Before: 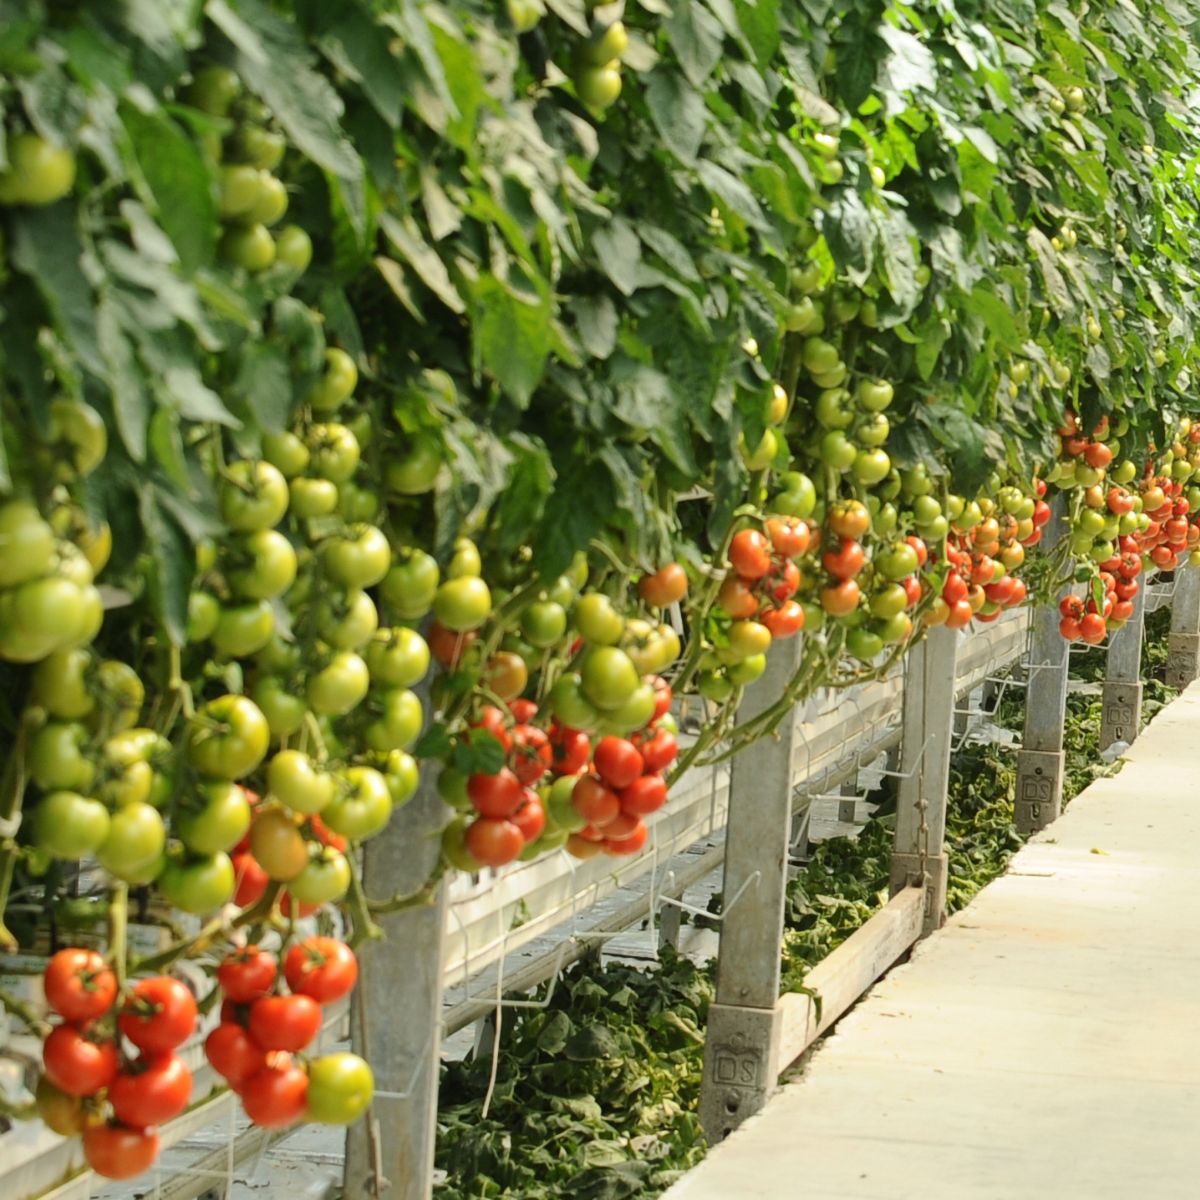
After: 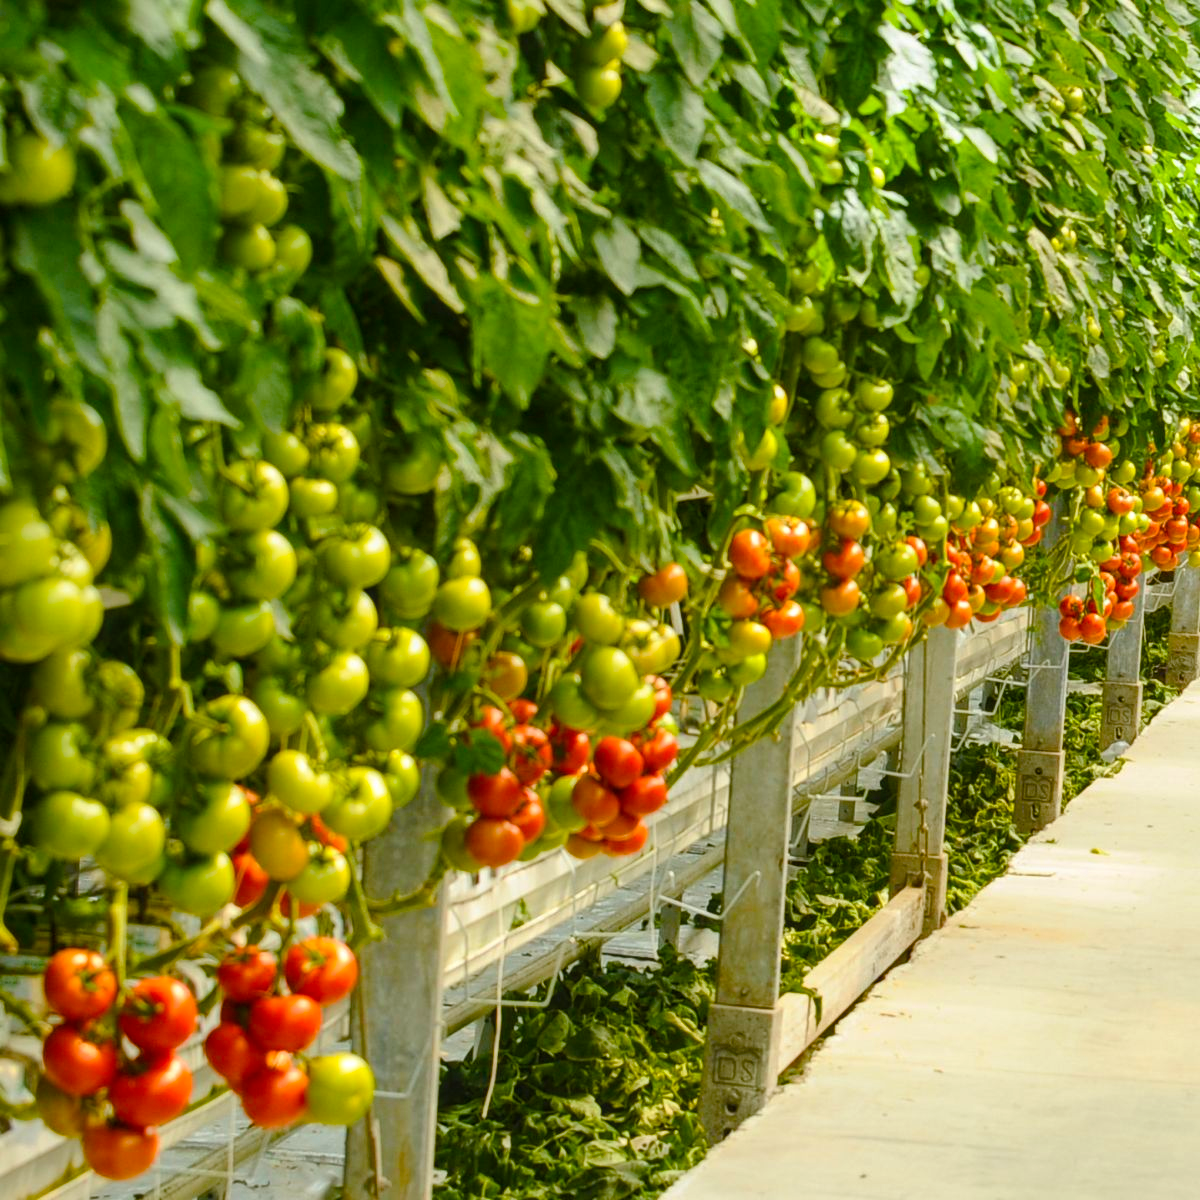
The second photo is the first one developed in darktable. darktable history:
color balance rgb: linear chroma grading › shadows 10.063%, linear chroma grading › highlights 10.912%, linear chroma grading › global chroma 15.117%, linear chroma grading › mid-tones 14.951%, perceptual saturation grading › global saturation 20%, perceptual saturation grading › highlights -25.621%, perceptual saturation grading › shadows 49.518%, global vibrance 20%
local contrast: detail 114%
